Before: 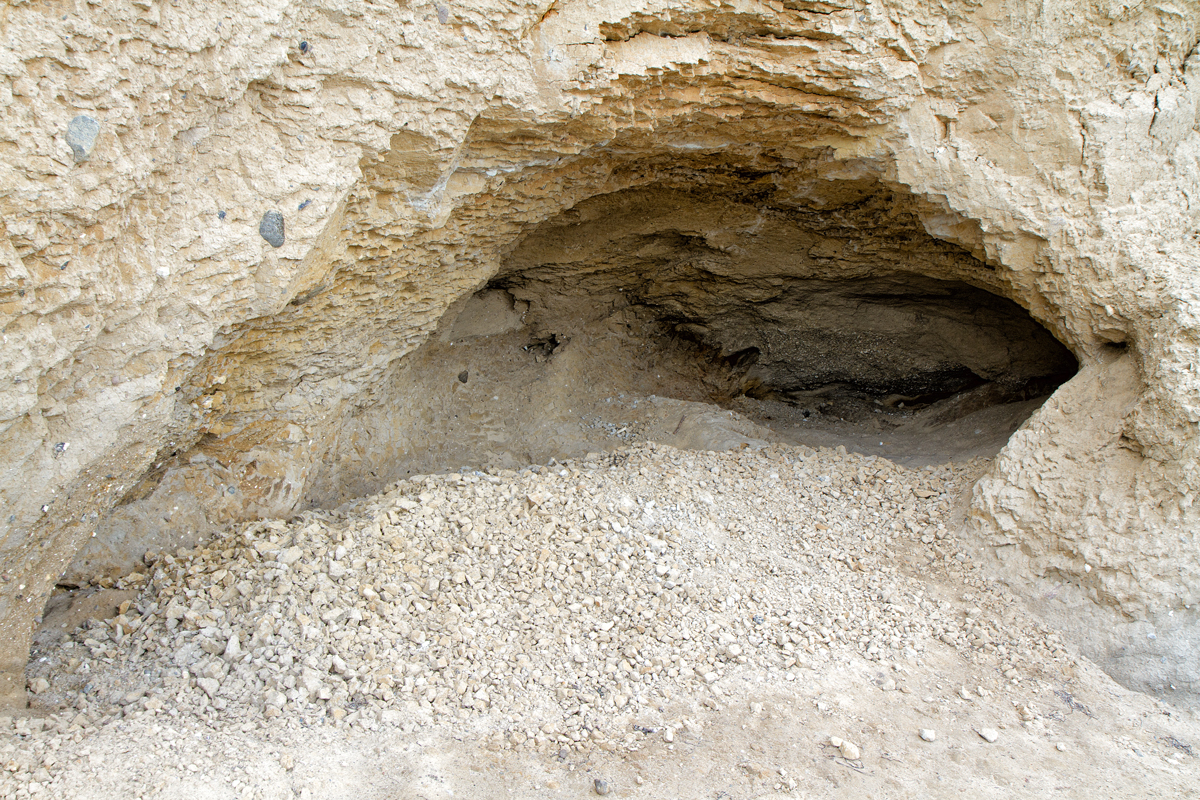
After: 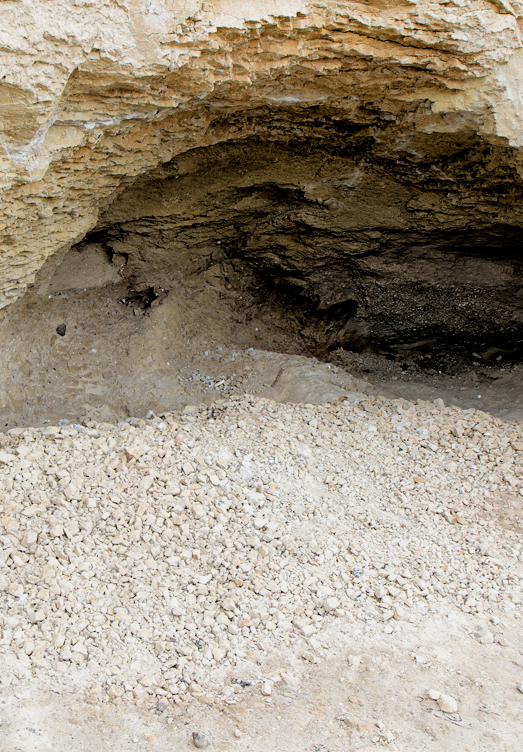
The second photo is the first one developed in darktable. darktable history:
filmic rgb: black relative exposure -5.15 EV, white relative exposure 3.18 EV, hardness 3.48, contrast 1.199, highlights saturation mix -29.01%
crop: left 33.551%, top 5.946%, right 22.814%
